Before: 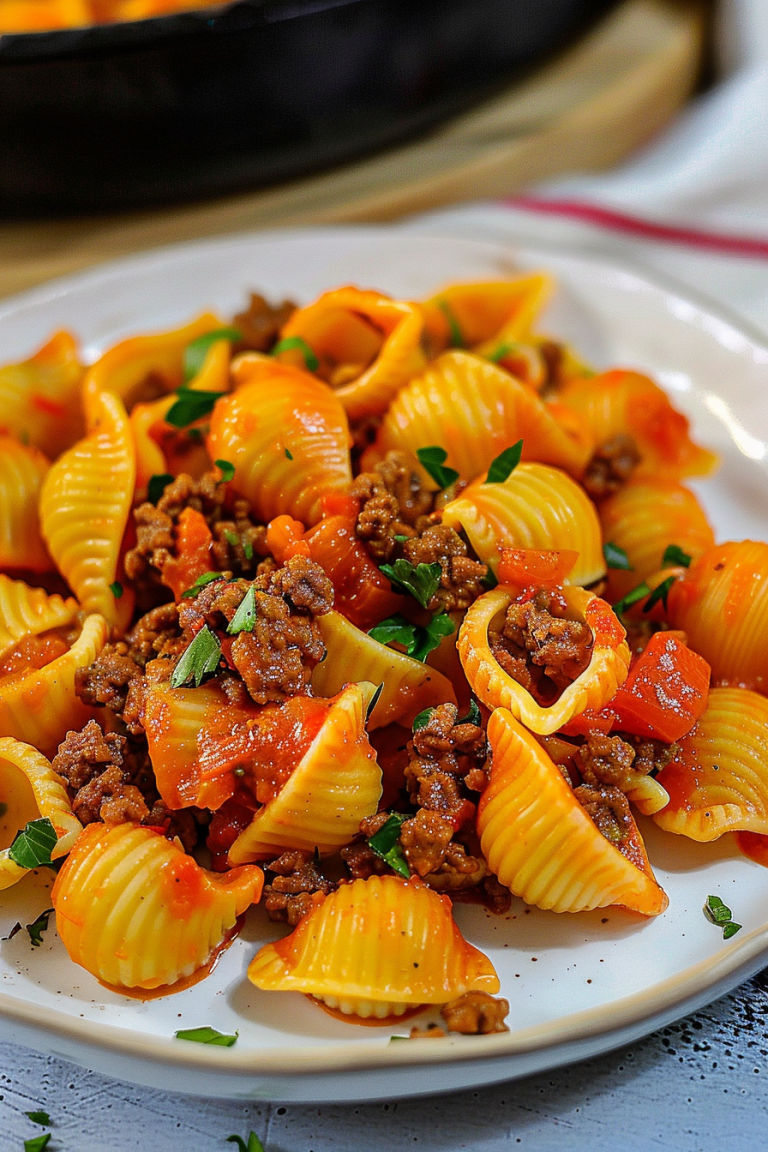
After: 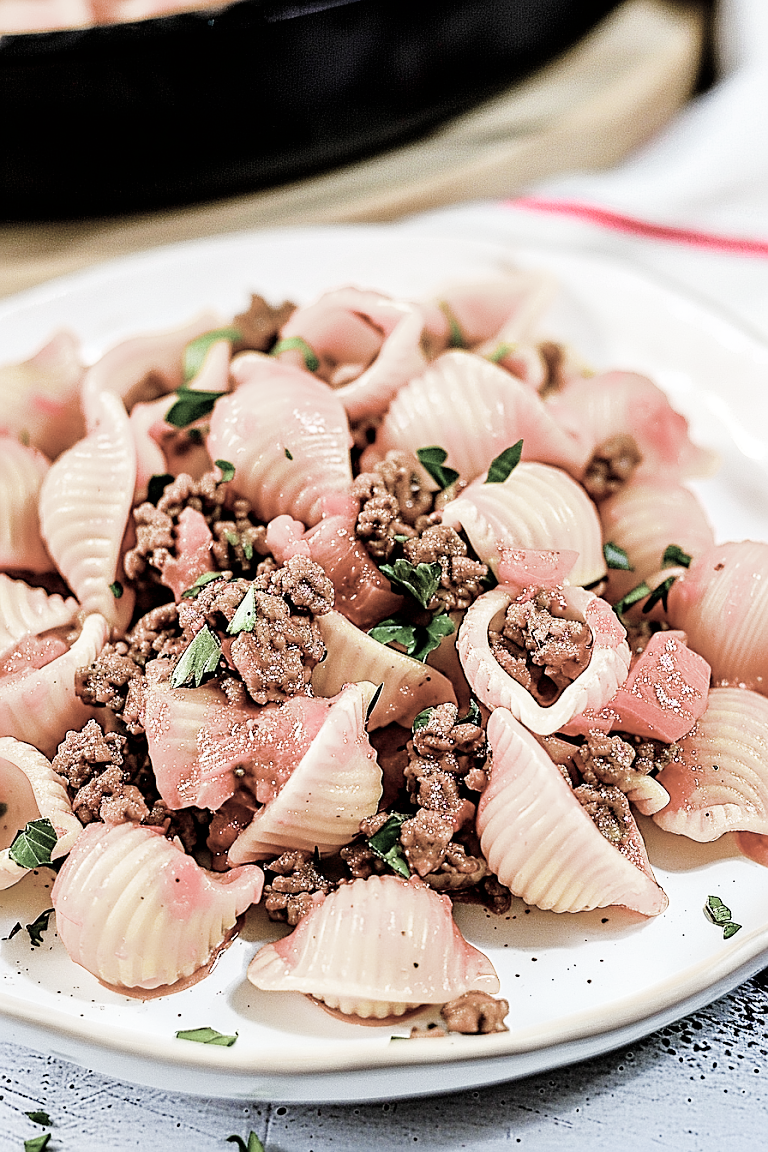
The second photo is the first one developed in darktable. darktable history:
color balance rgb: power › hue 213.28°, perceptual saturation grading › global saturation 13.695%, perceptual saturation grading › highlights -30.002%, perceptual saturation grading › shadows 51.67%
sharpen: on, module defaults
exposure: black level correction 0, exposure 1.463 EV, compensate highlight preservation false
color zones: curves: ch0 [(0, 0.6) (0.129, 0.508) (0.193, 0.483) (0.429, 0.5) (0.571, 0.5) (0.714, 0.5) (0.857, 0.5) (1, 0.6)]; ch1 [(0, 0.481) (0.112, 0.245) (0.213, 0.223) (0.429, 0.233) (0.571, 0.231) (0.683, 0.242) (0.857, 0.296) (1, 0.481)]
filmic rgb: black relative exposure -5.11 EV, white relative exposure 3.96 EV, hardness 2.88, contrast 1.299, highlights saturation mix -28.65%
contrast equalizer: y [[0.502, 0.505, 0.512, 0.529, 0.564, 0.588], [0.5 ×6], [0.502, 0.505, 0.512, 0.529, 0.564, 0.588], [0, 0.001, 0.001, 0.004, 0.008, 0.011], [0, 0.001, 0.001, 0.004, 0.008, 0.011]]
